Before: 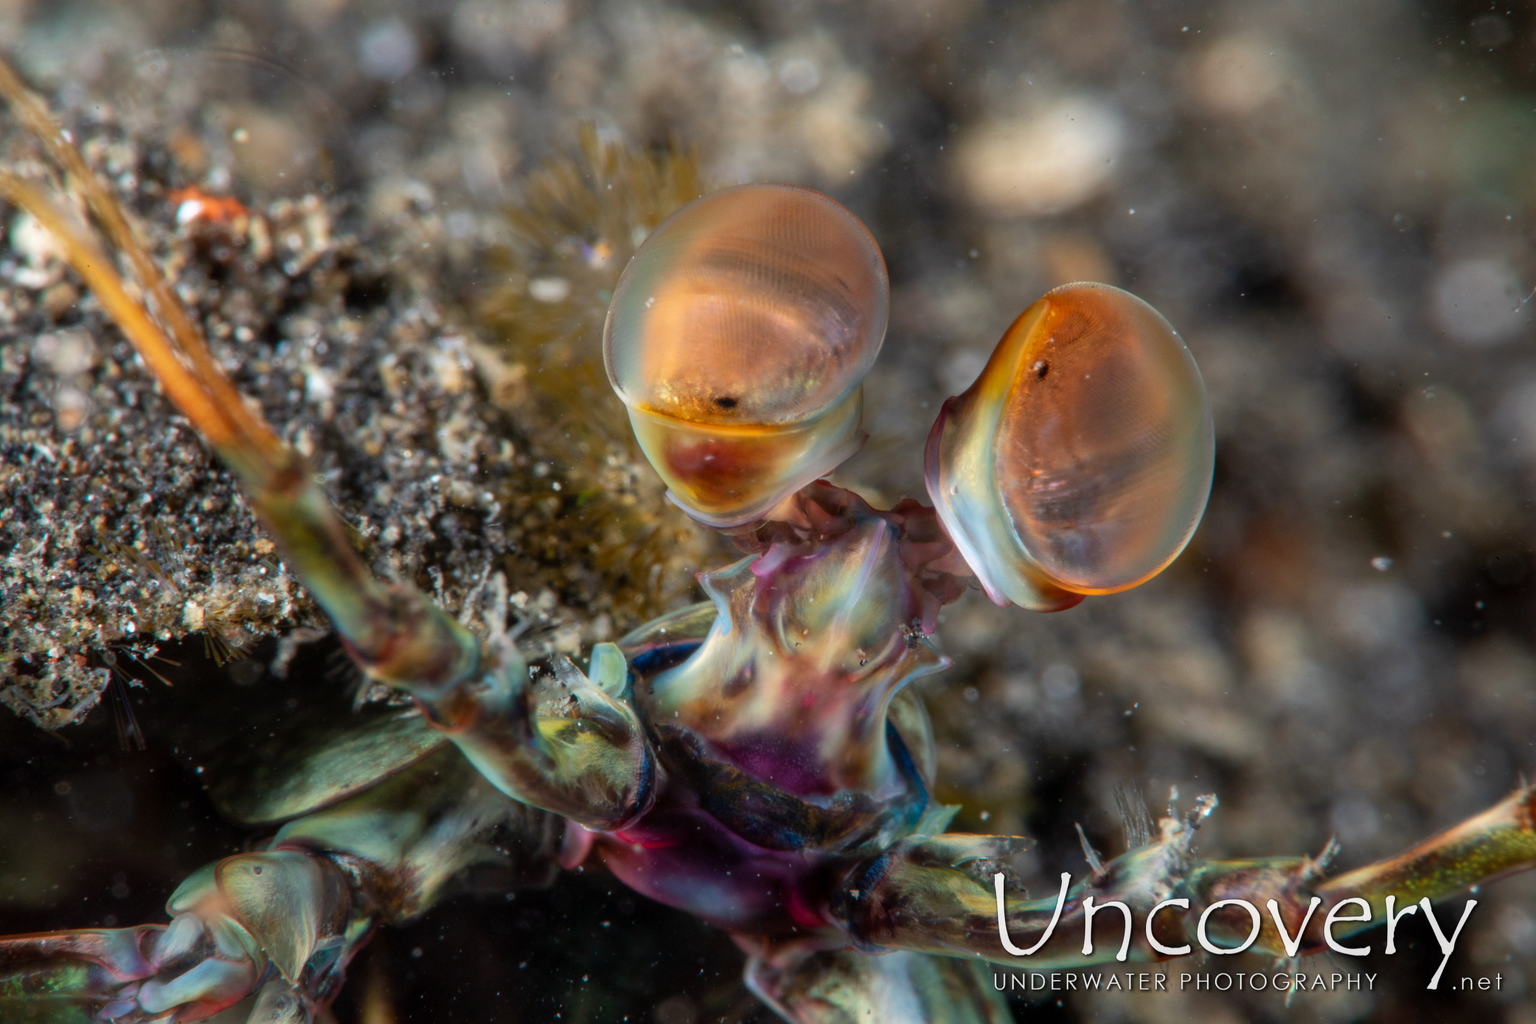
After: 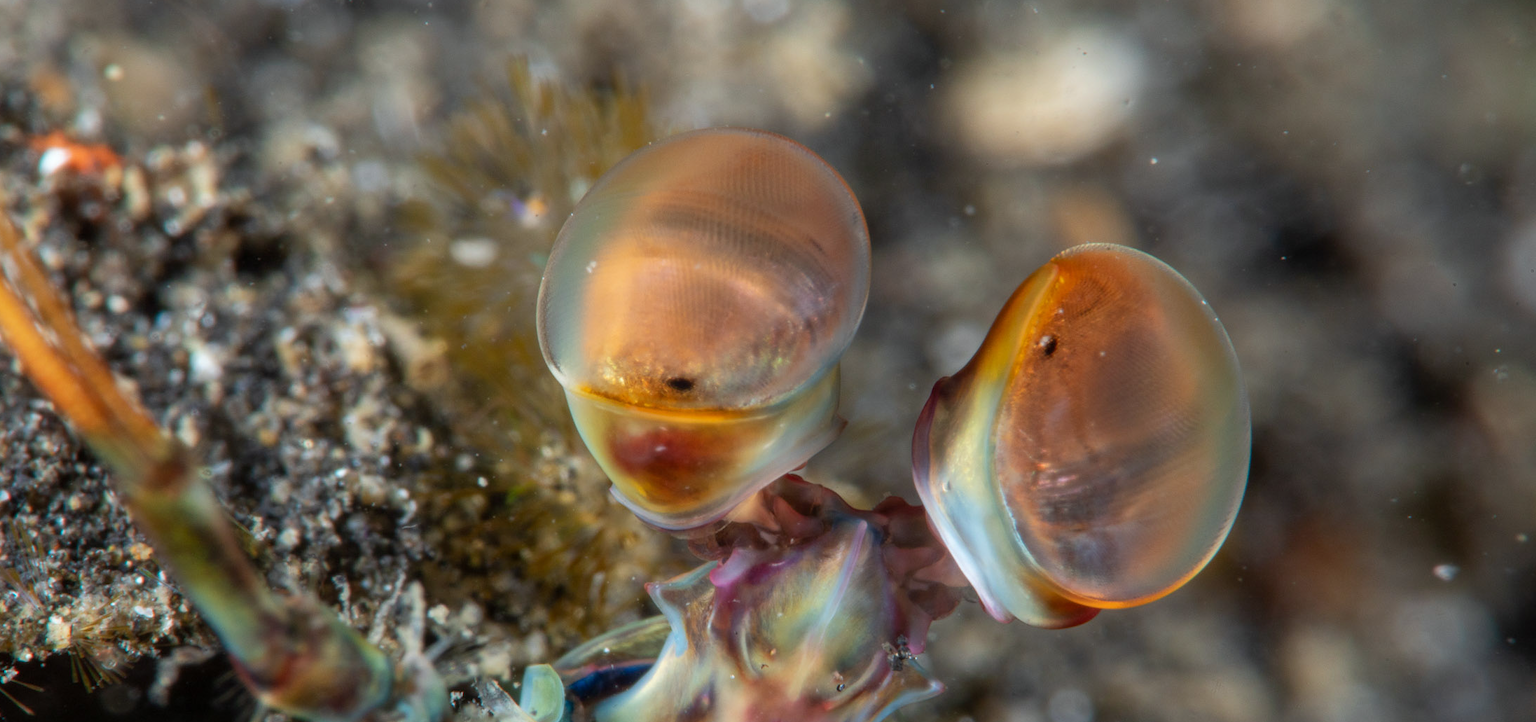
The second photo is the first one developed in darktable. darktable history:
crop and rotate: left 9.345%, top 7.22%, right 4.982%, bottom 32.331%
white balance: red 0.978, blue 0.999
